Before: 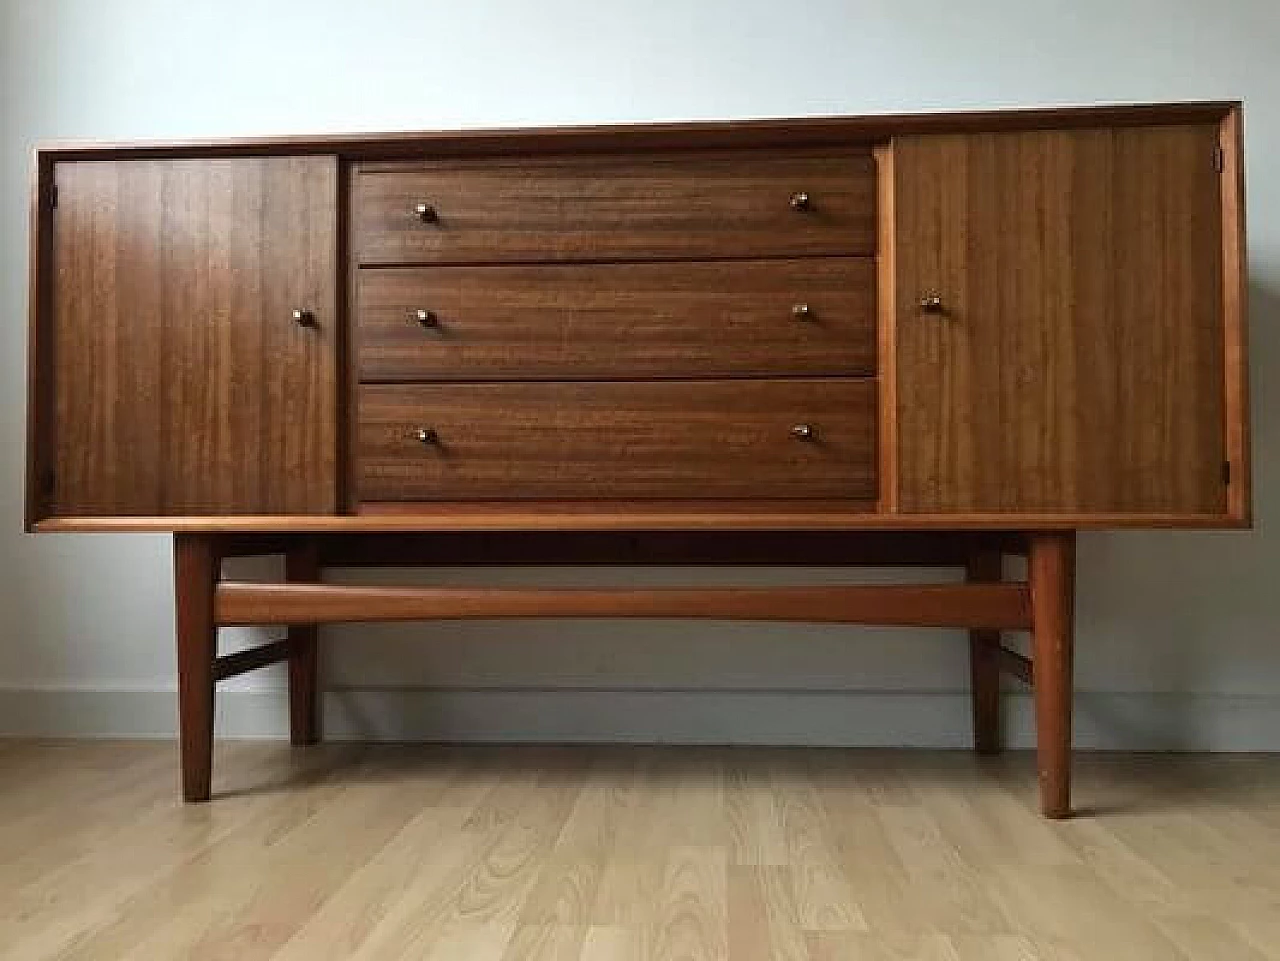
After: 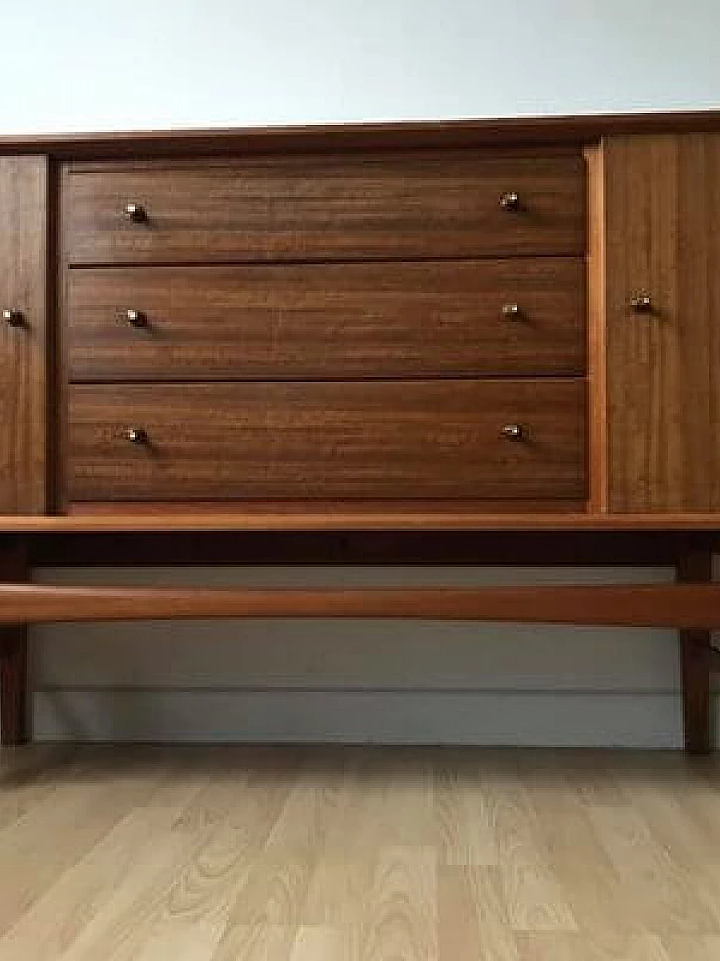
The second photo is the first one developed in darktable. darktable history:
tone equalizer: on, module defaults
crop and rotate: left 22.679%, right 21.034%
